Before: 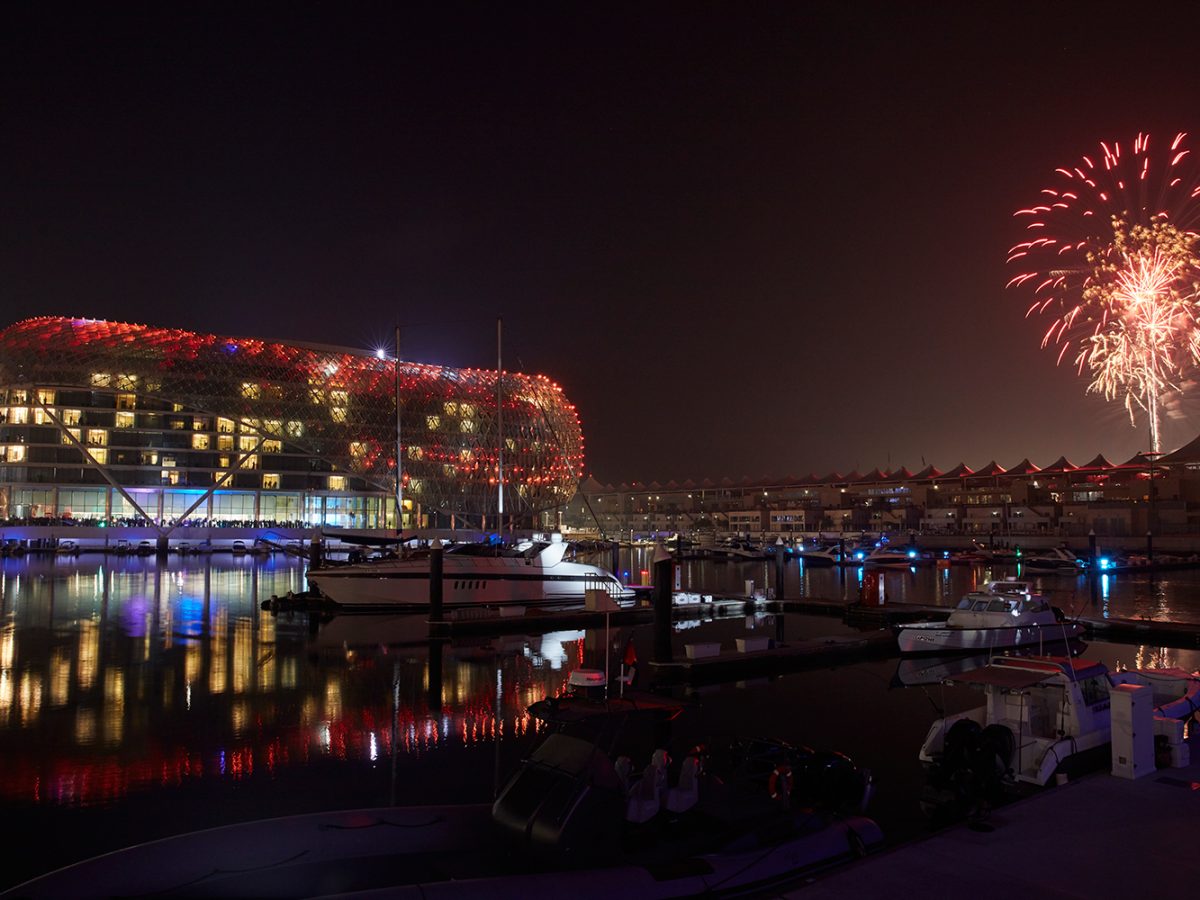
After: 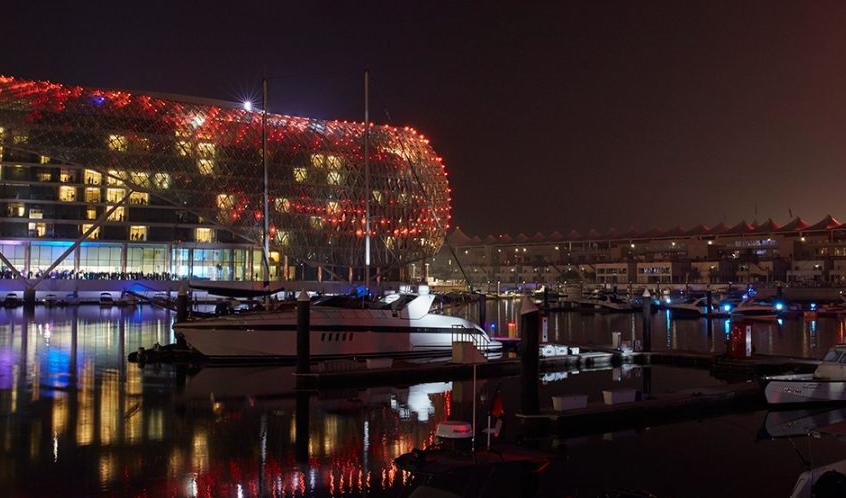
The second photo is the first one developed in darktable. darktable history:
white balance: red 1.009, blue 0.985
crop: left 11.123%, top 27.61%, right 18.3%, bottom 17.034%
